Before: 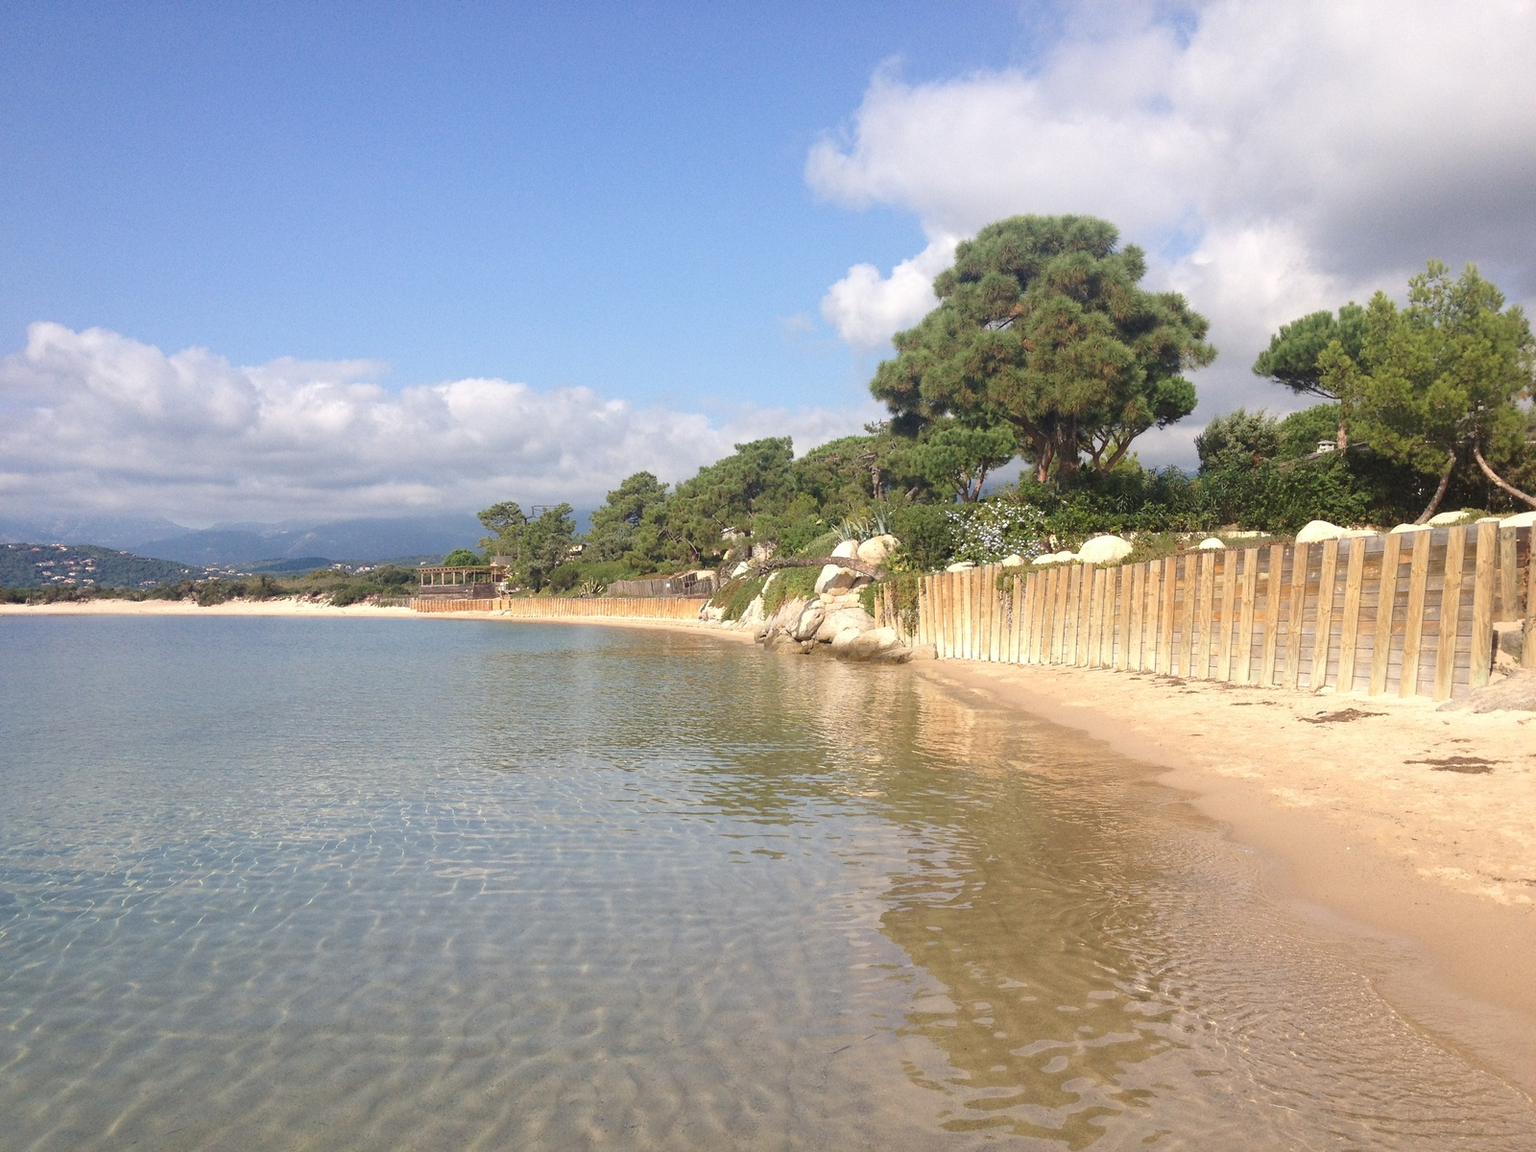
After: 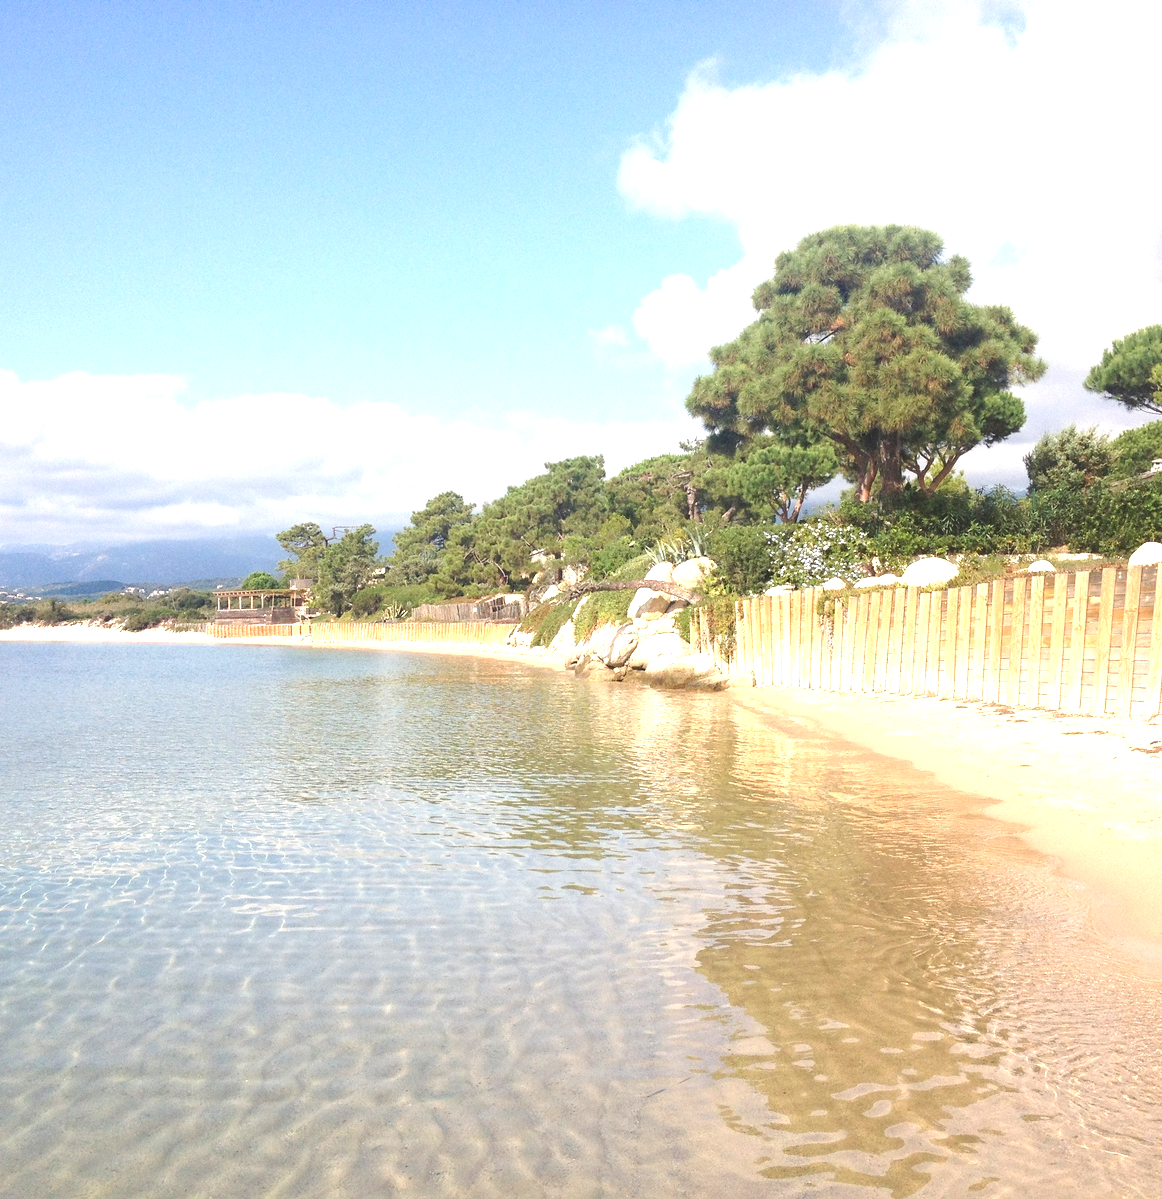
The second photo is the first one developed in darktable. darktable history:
exposure: exposure 1 EV, compensate highlight preservation false
crop: left 13.858%, right 13.466%
